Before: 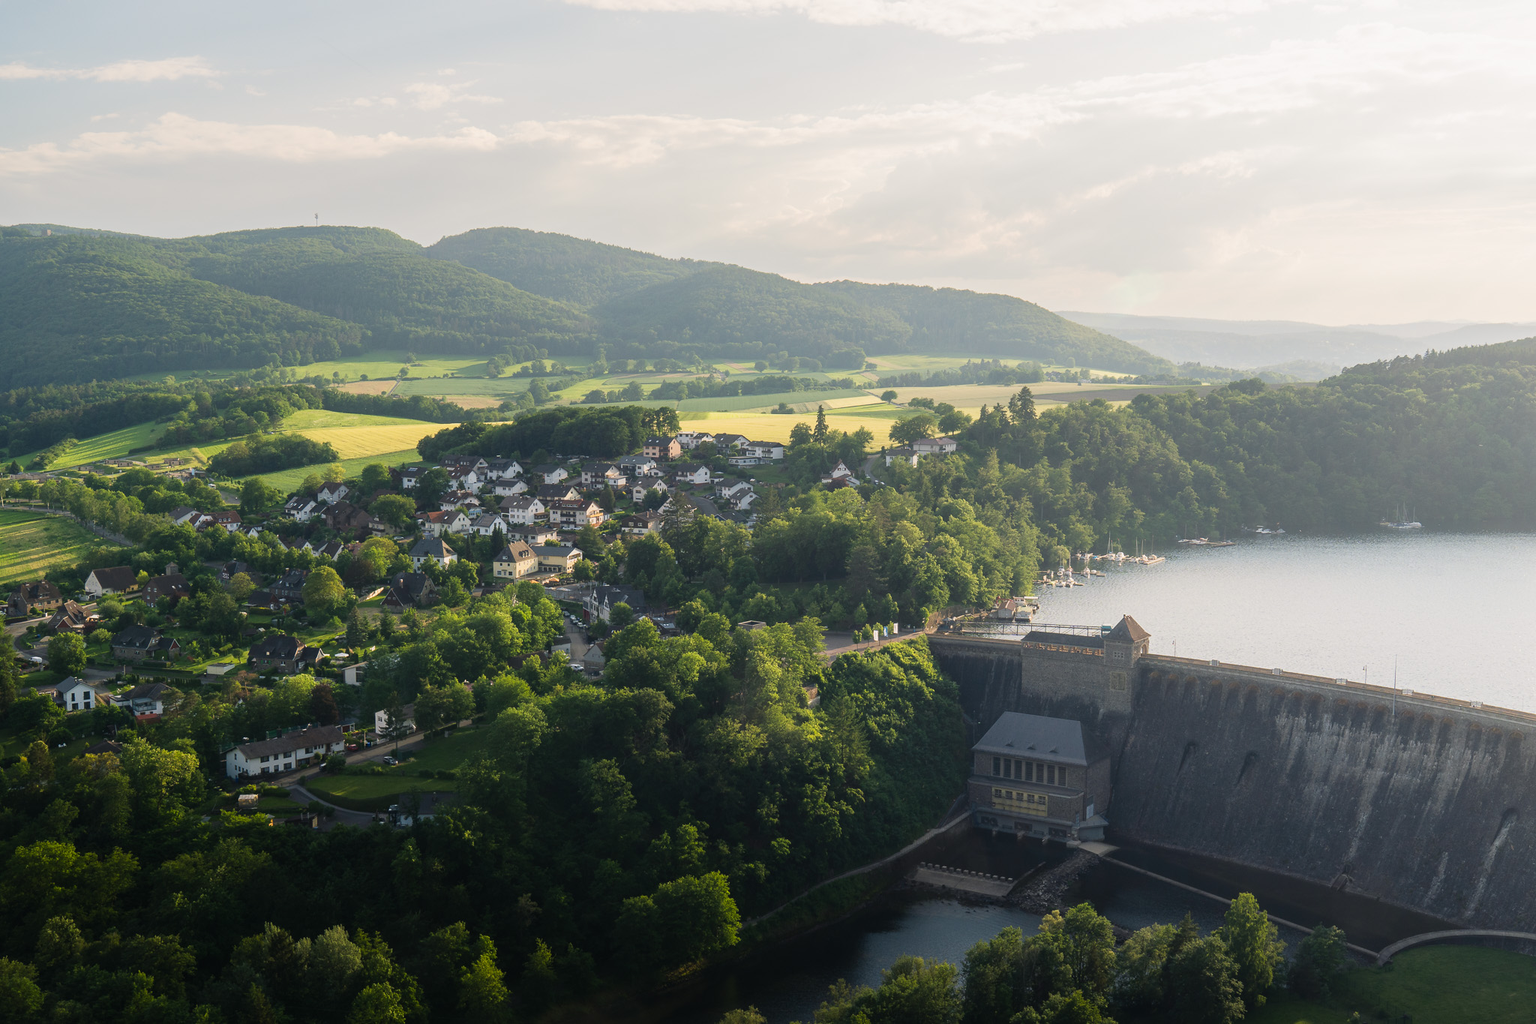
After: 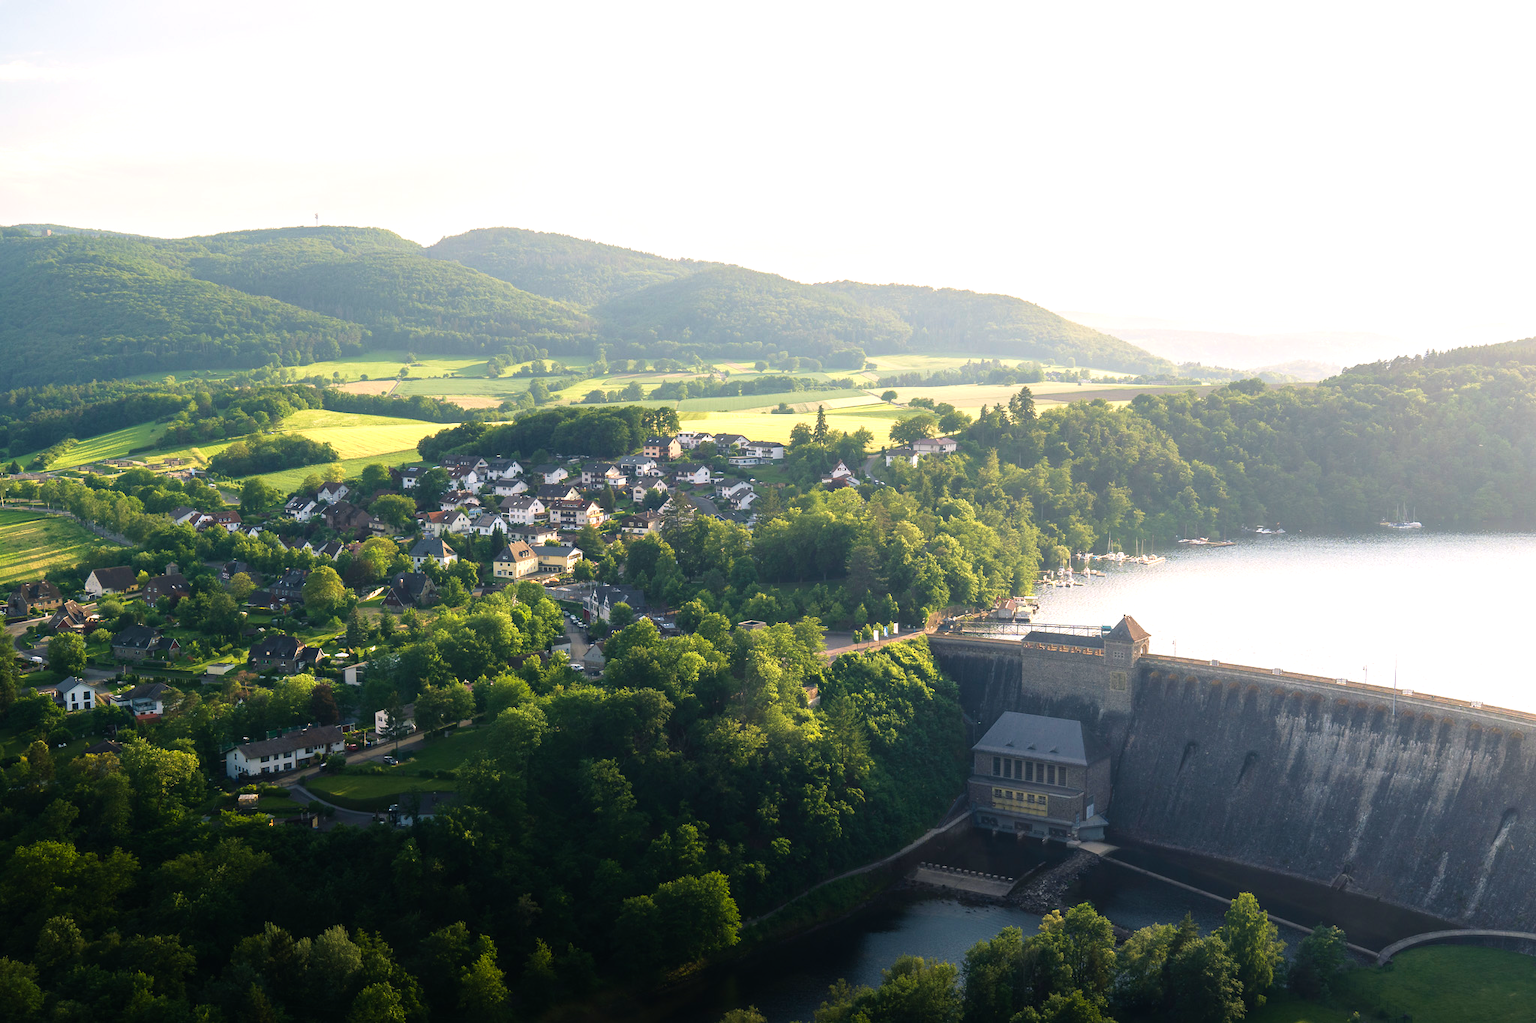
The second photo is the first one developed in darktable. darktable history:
color balance rgb: shadows lift › chroma 2.038%, shadows lift › hue 247.08°, highlights gain › chroma 0.911%, highlights gain › hue 26.89°, perceptual saturation grading › global saturation 0.54%
velvia: on, module defaults
tone equalizer: -8 EV -0.73 EV, -7 EV -0.735 EV, -6 EV -0.616 EV, -5 EV -0.388 EV, -3 EV 0.375 EV, -2 EV 0.6 EV, -1 EV 0.691 EV, +0 EV 0.727 EV, smoothing diameter 24.87%, edges refinement/feathering 9.83, preserve details guided filter
